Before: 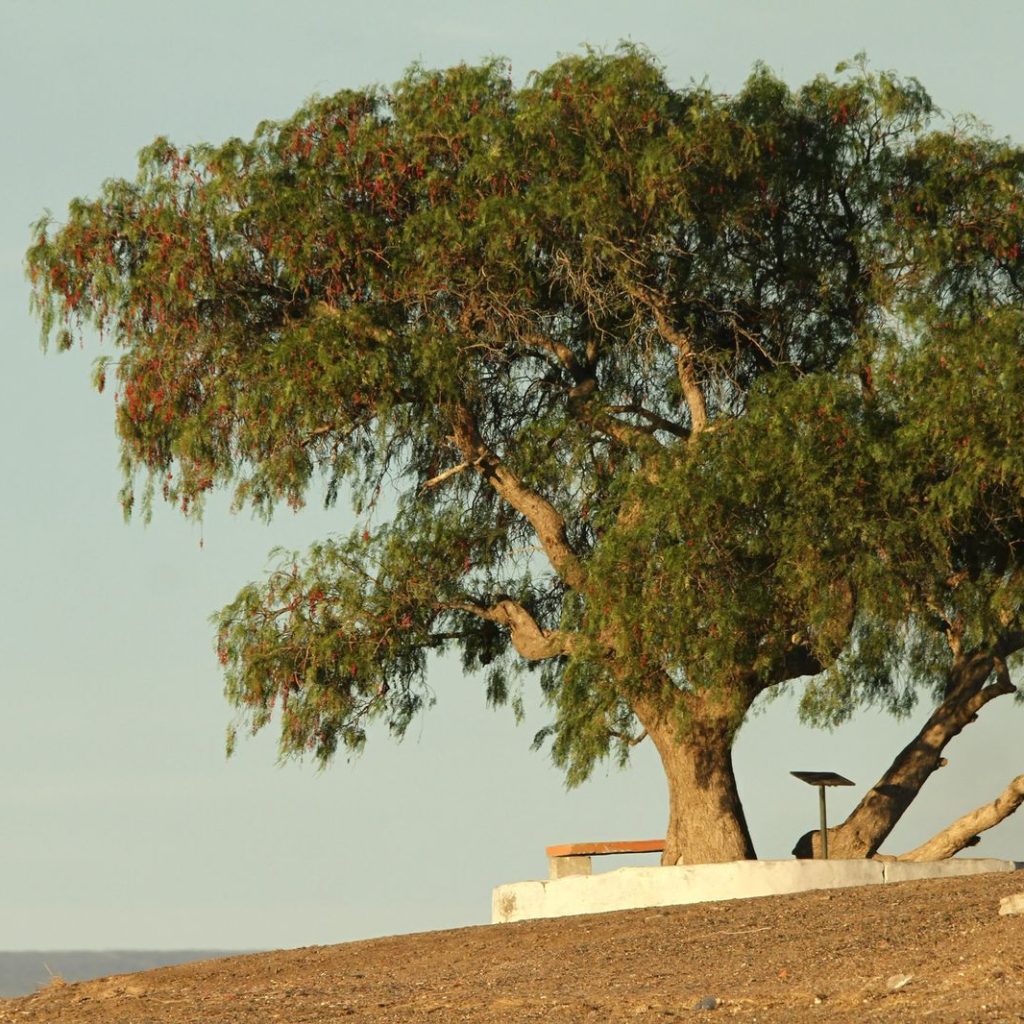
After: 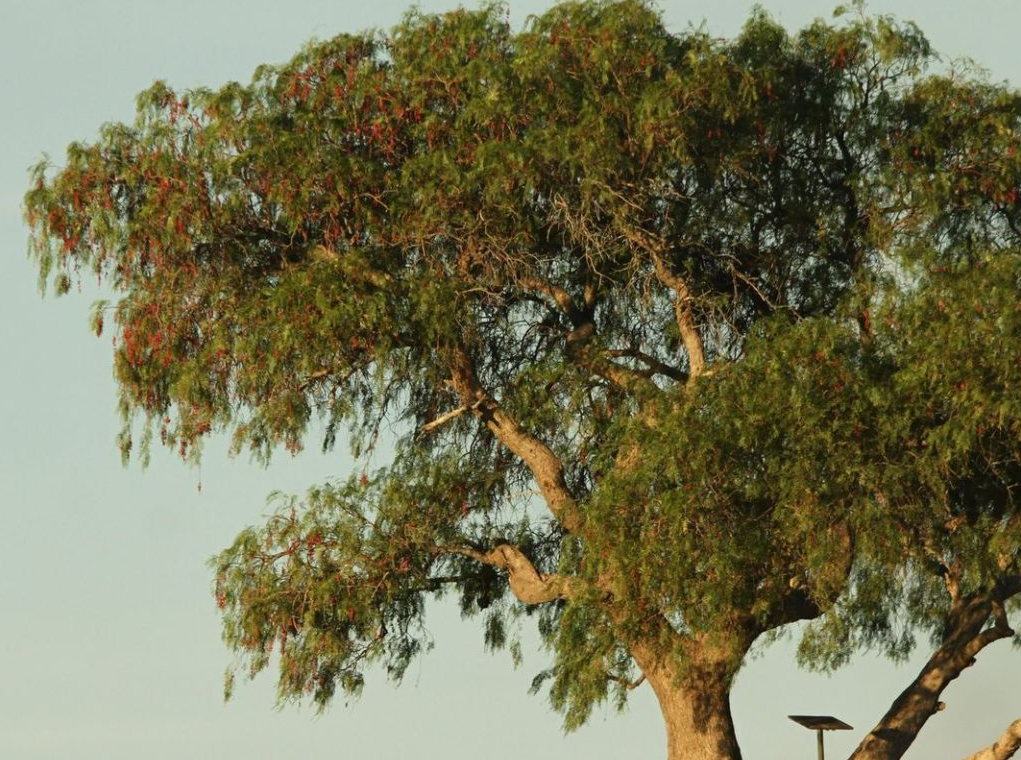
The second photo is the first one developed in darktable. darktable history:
crop: left 0.283%, top 5.522%, bottom 19.911%
